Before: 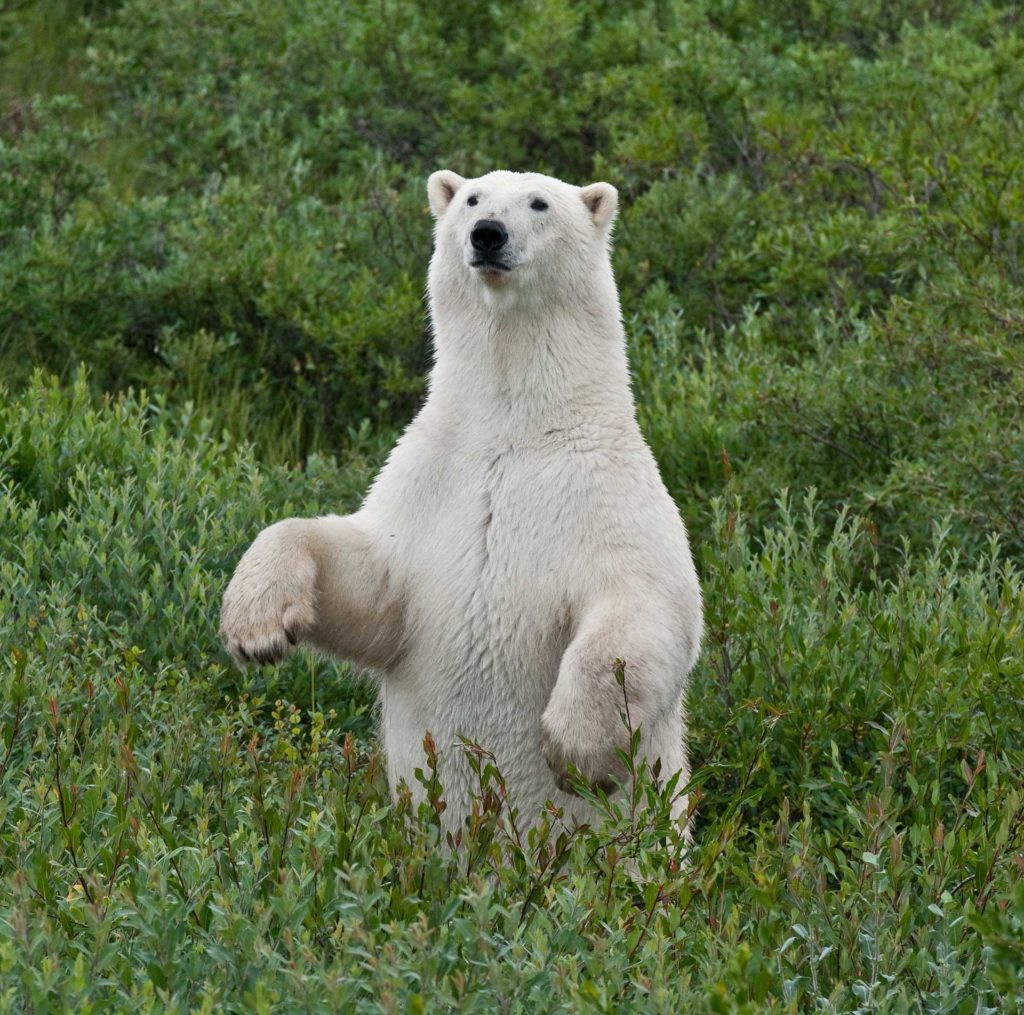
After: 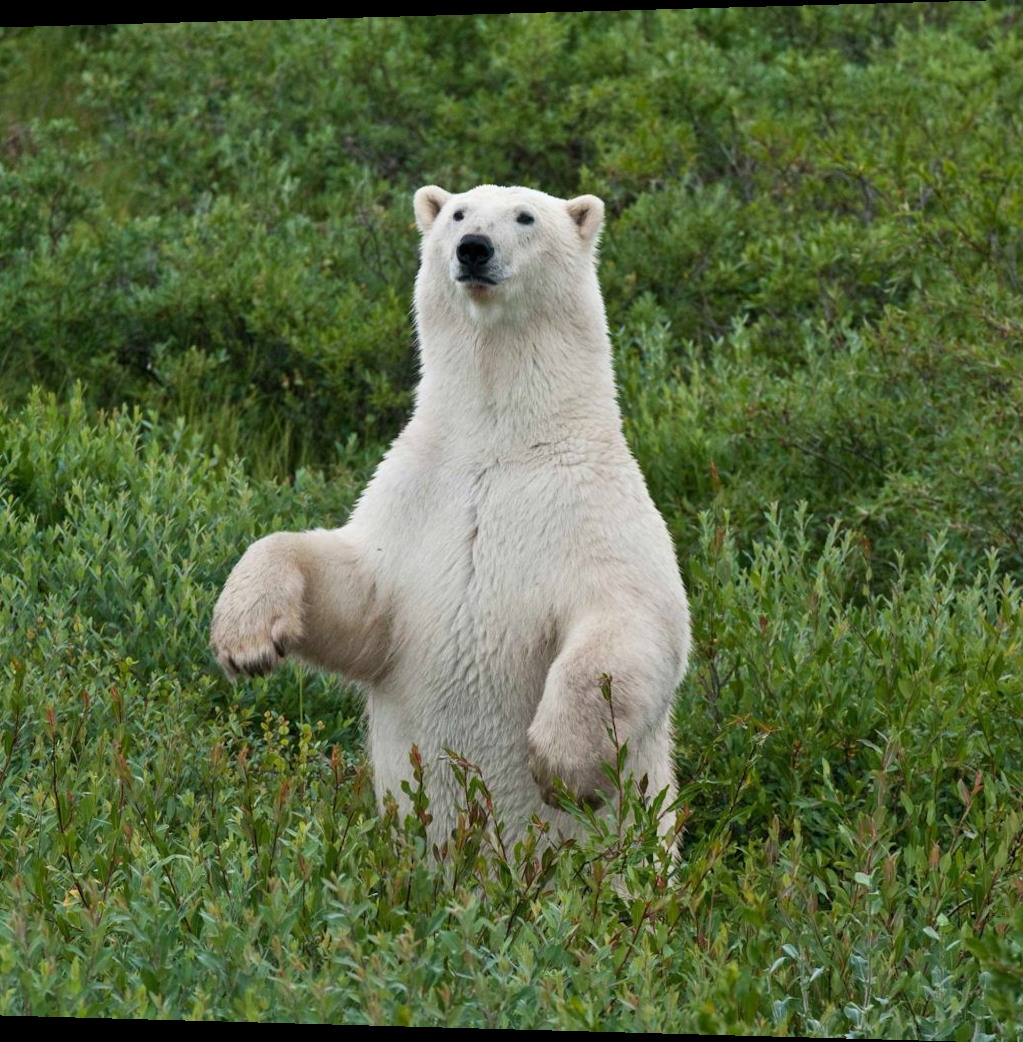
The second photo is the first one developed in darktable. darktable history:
exposure: exposure 0.014 EV, compensate highlight preservation false
rotate and perspective: lens shift (horizontal) -0.055, automatic cropping off
velvia: strength 17%
